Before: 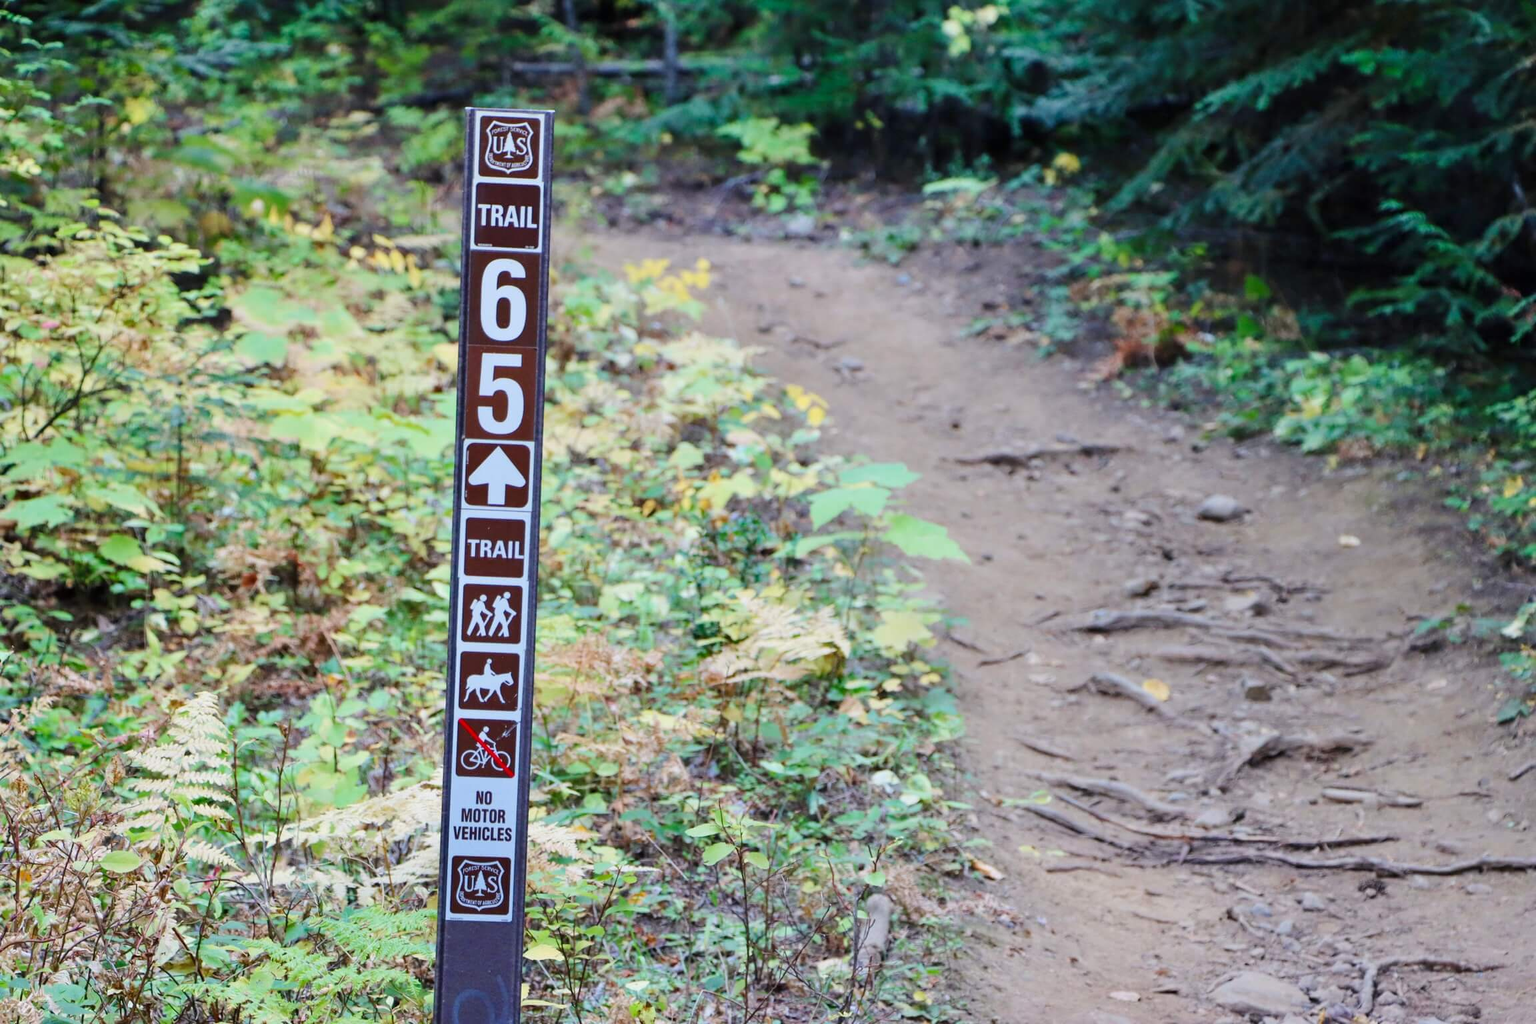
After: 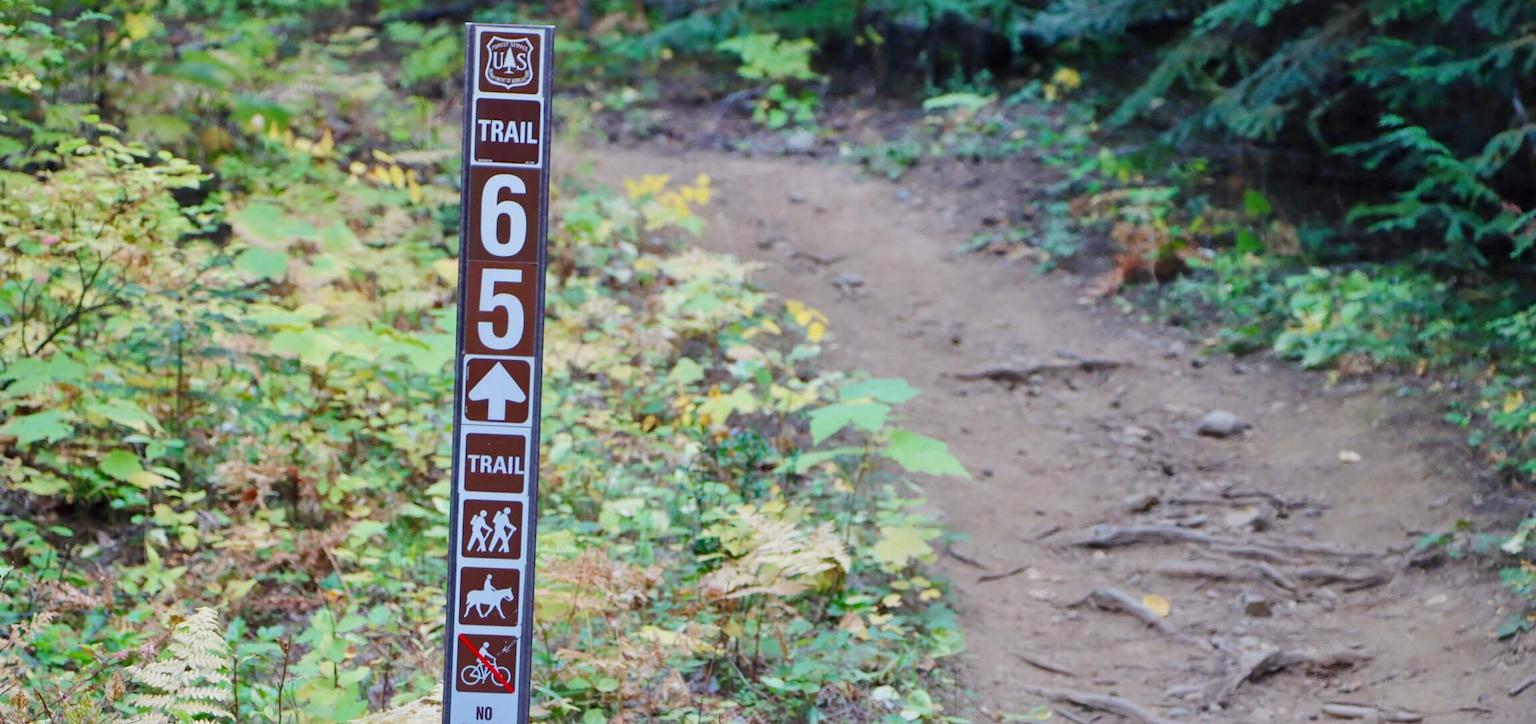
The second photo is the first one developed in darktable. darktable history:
shadows and highlights: on, module defaults
exposure: compensate highlight preservation false
crop and rotate: top 8.293%, bottom 20.996%
